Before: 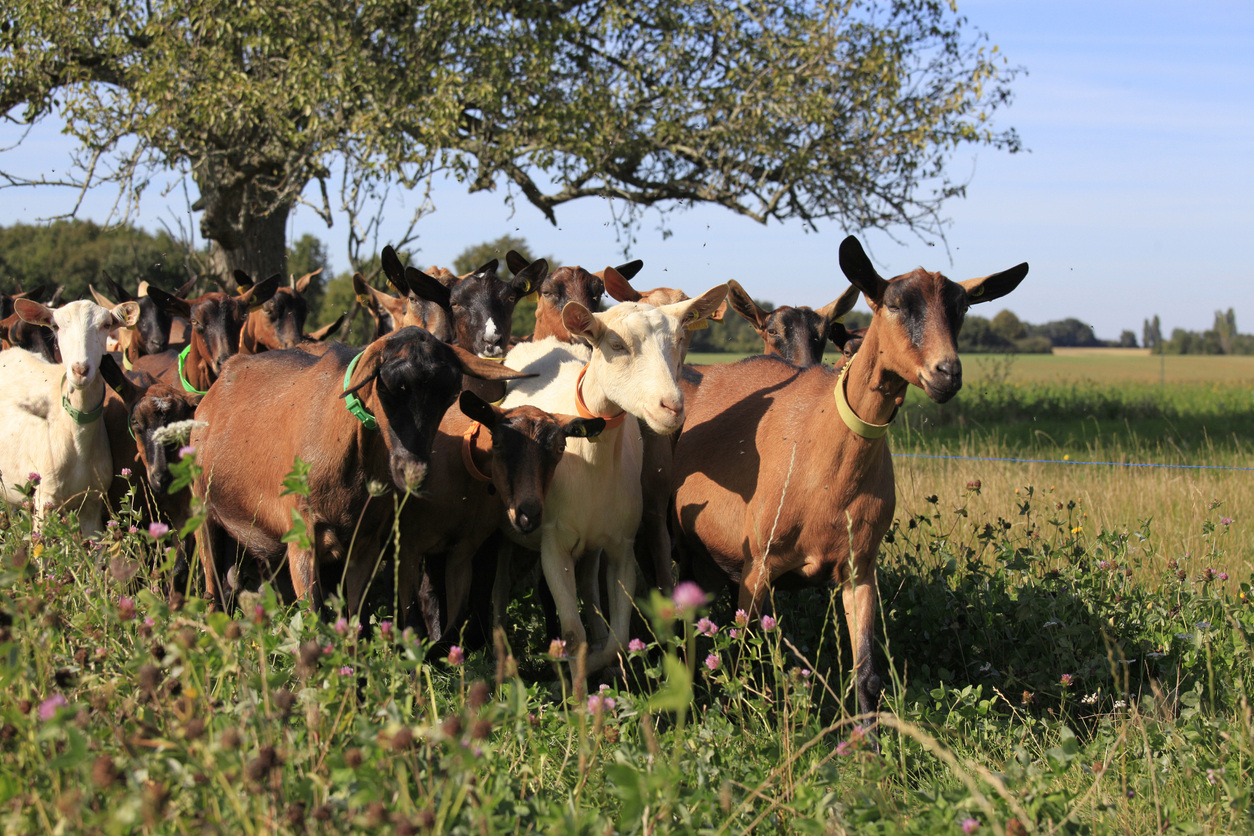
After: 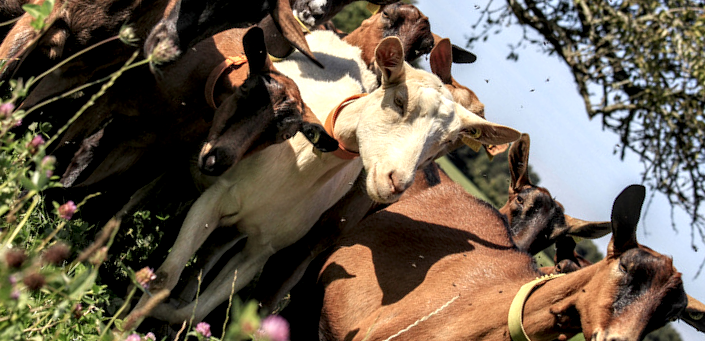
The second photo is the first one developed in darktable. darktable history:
local contrast: highlights 18%, detail 187%
crop and rotate: angle -44.36°, top 16.307%, right 0.811%, bottom 11.691%
